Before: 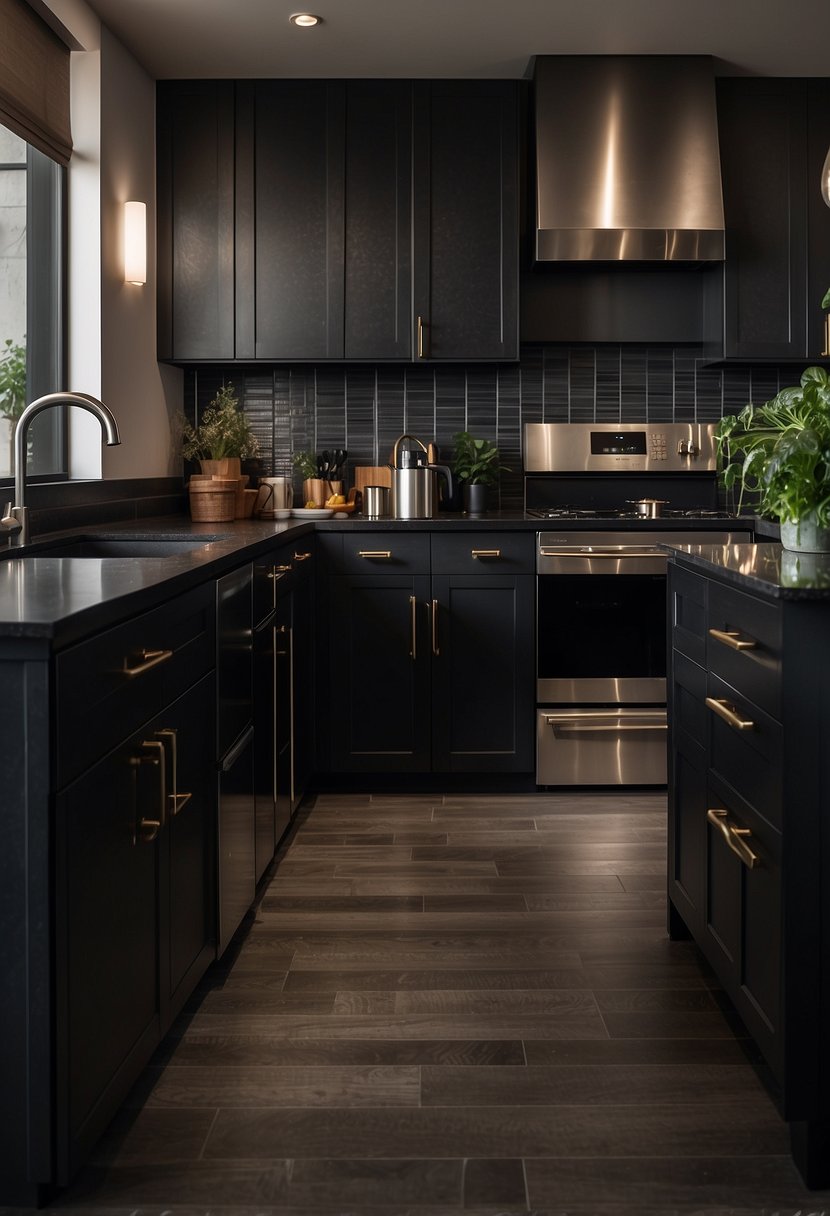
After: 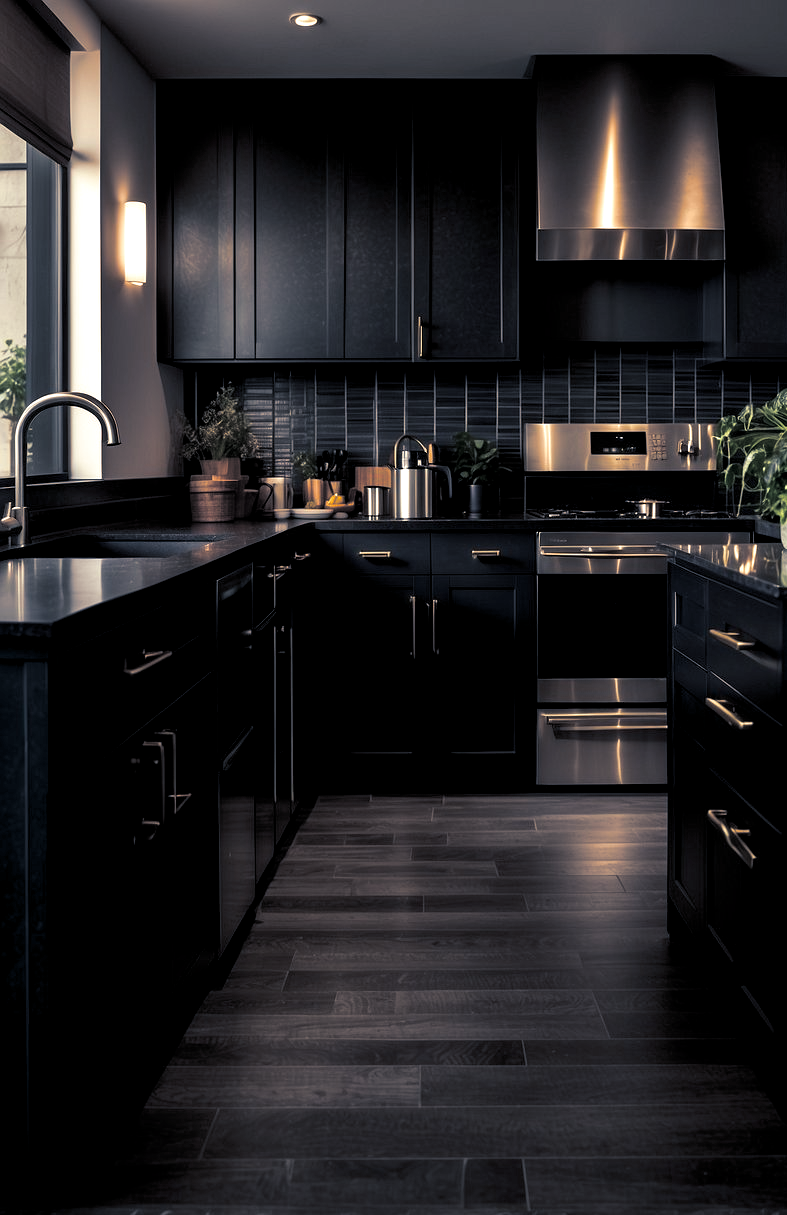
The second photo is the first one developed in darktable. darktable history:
crop and rotate: right 5.167%
color balance rgb: shadows lift › luminance -21.66%, shadows lift › chroma 8.98%, shadows lift › hue 283.37°, power › chroma 1.55%, power › hue 25.59°, highlights gain › luminance 6.08%, highlights gain › chroma 2.55%, highlights gain › hue 90°, global offset › luminance -0.87%, perceptual saturation grading › global saturation 27.49%, perceptual saturation grading › highlights -28.39%, perceptual saturation grading › mid-tones 15.22%, perceptual saturation grading › shadows 33.98%, perceptual brilliance grading › highlights 10%, perceptual brilliance grading › mid-tones 5%
split-toning: shadows › hue 205.2°, shadows › saturation 0.43, highlights › hue 54°, highlights › saturation 0.54
